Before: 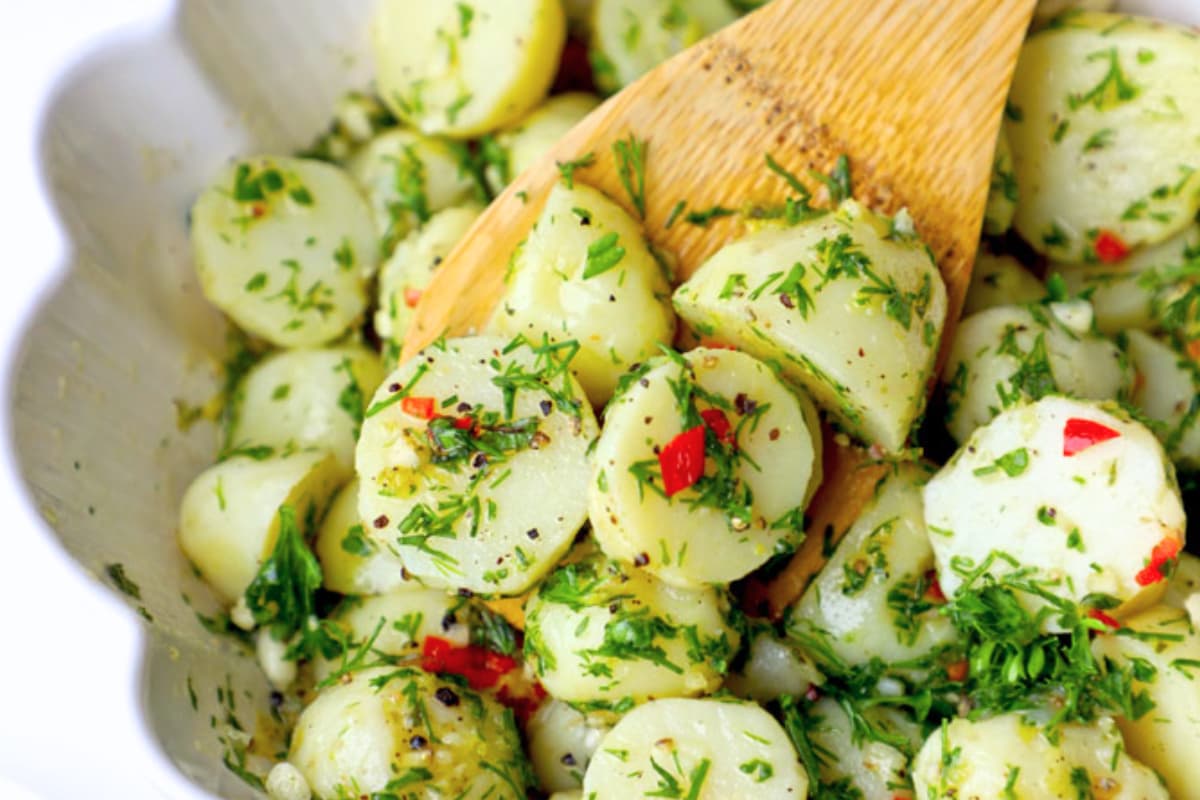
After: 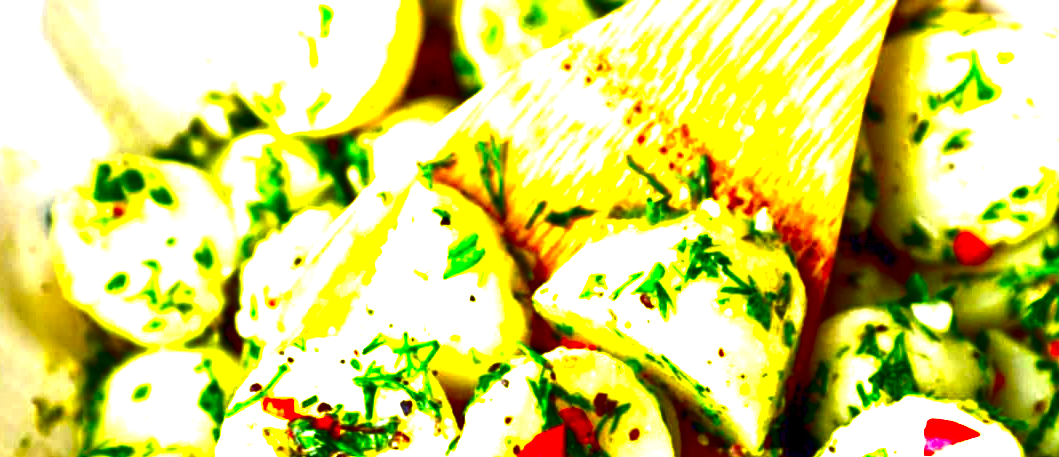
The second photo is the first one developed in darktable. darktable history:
crop and rotate: left 11.696%, bottom 42.824%
exposure: black level correction 0, exposure 1.461 EV, compensate highlight preservation false
contrast brightness saturation: brightness -0.983, saturation 0.993
